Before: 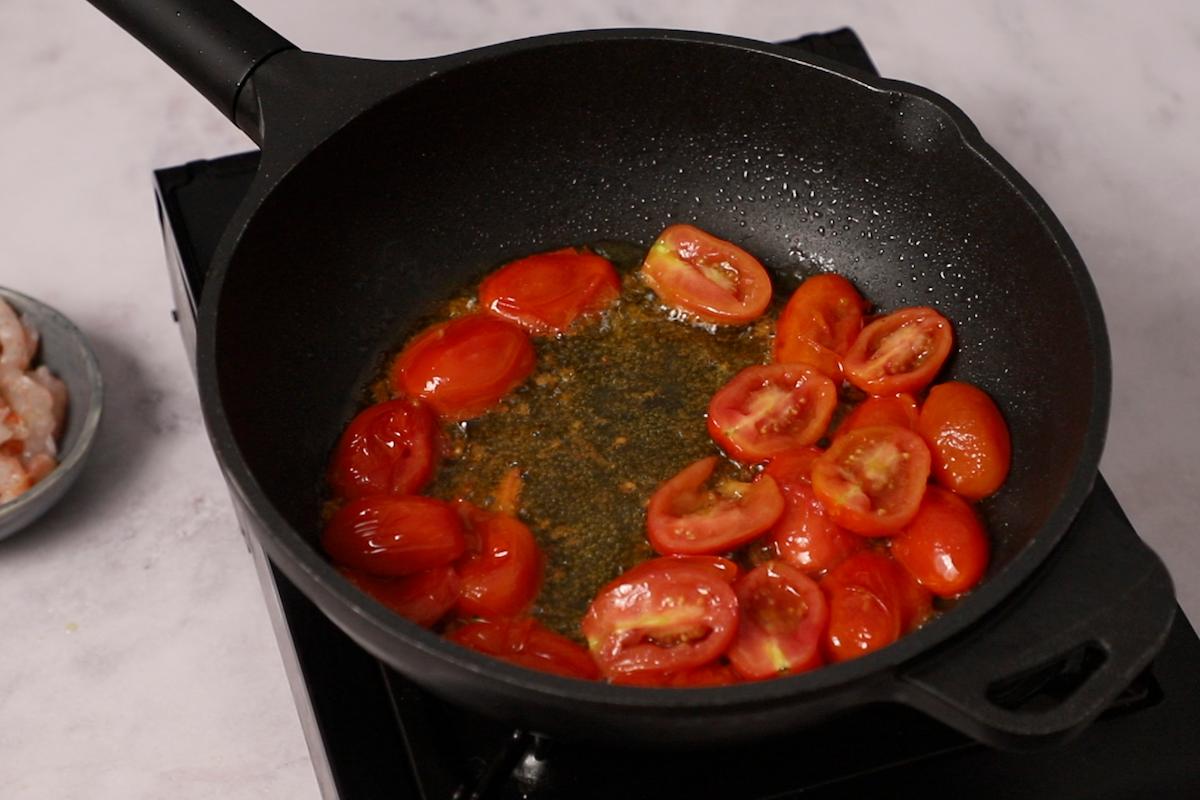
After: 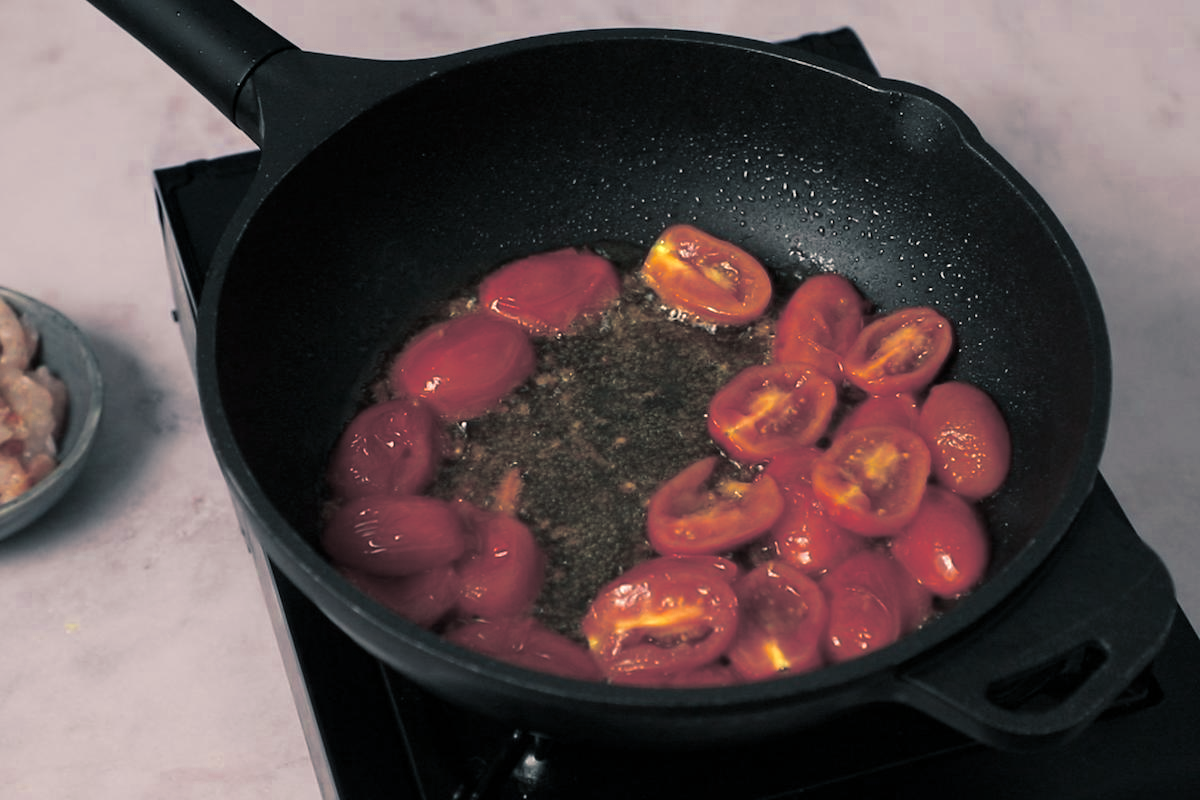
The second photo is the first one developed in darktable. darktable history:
color zones: curves: ch0 [(0.004, 0.305) (0.261, 0.623) (0.389, 0.399) (0.708, 0.571) (0.947, 0.34)]; ch1 [(0.025, 0.645) (0.229, 0.584) (0.326, 0.551) (0.484, 0.262) (0.757, 0.643)]
split-toning: shadows › hue 205.2°, shadows › saturation 0.29, highlights › hue 50.4°, highlights › saturation 0.38, balance -49.9
